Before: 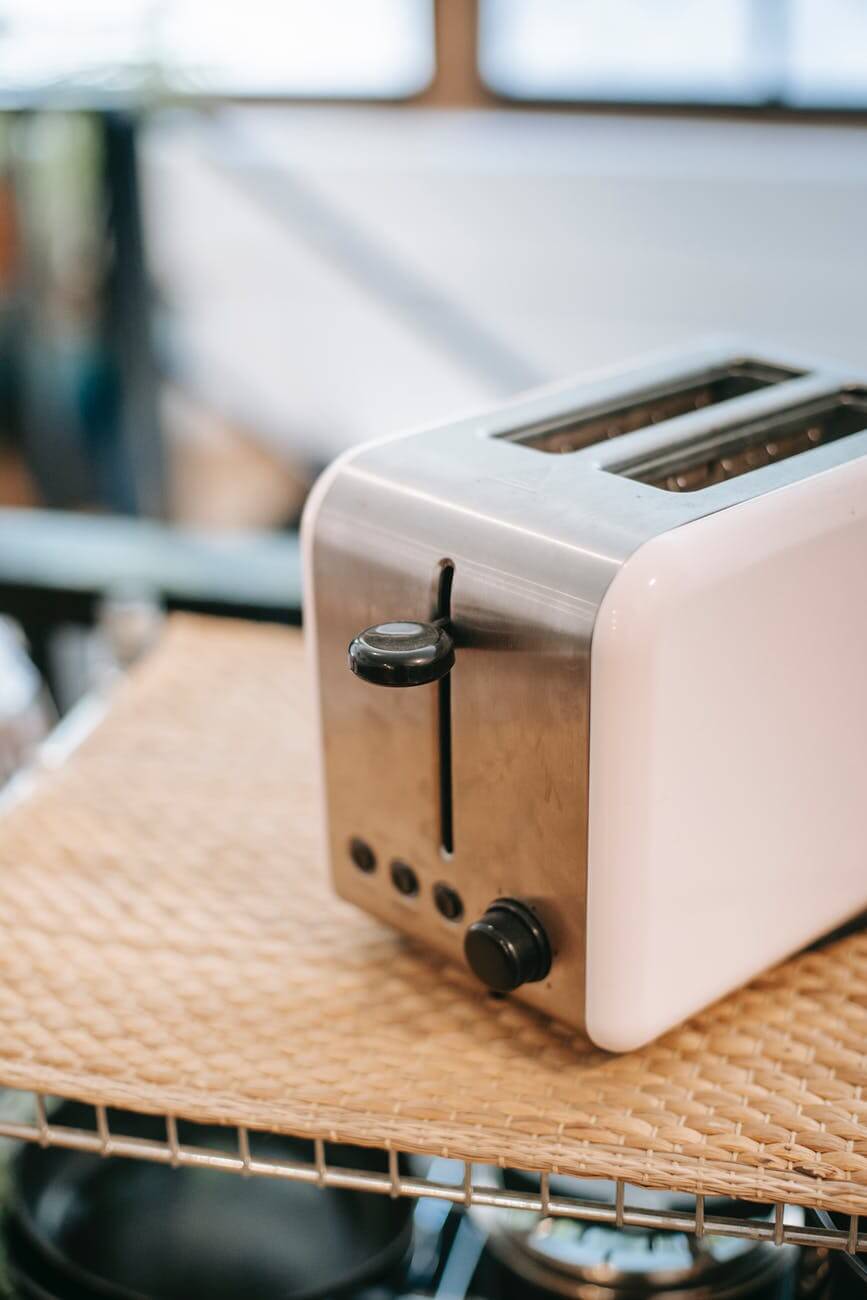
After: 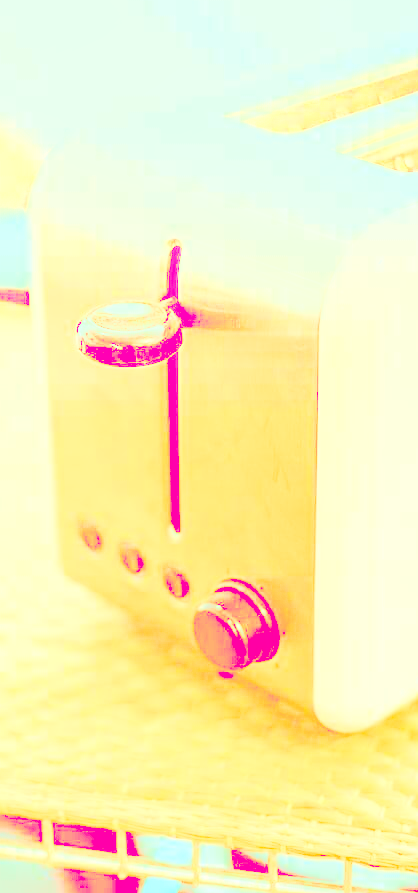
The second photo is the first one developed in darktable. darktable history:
white balance: emerald 1
exposure: exposure 0.197 EV, compensate highlight preservation false
levels: levels [0.008, 0.318, 0.836]
bloom: size 40%
crop: left 31.379%, top 24.658%, right 20.326%, bottom 6.628%
color balance: lift [1, 1.015, 0.987, 0.985], gamma [1, 0.959, 1.042, 0.958], gain [0.927, 0.938, 1.072, 0.928], contrast 1.5%
sharpen: amount 0.6
